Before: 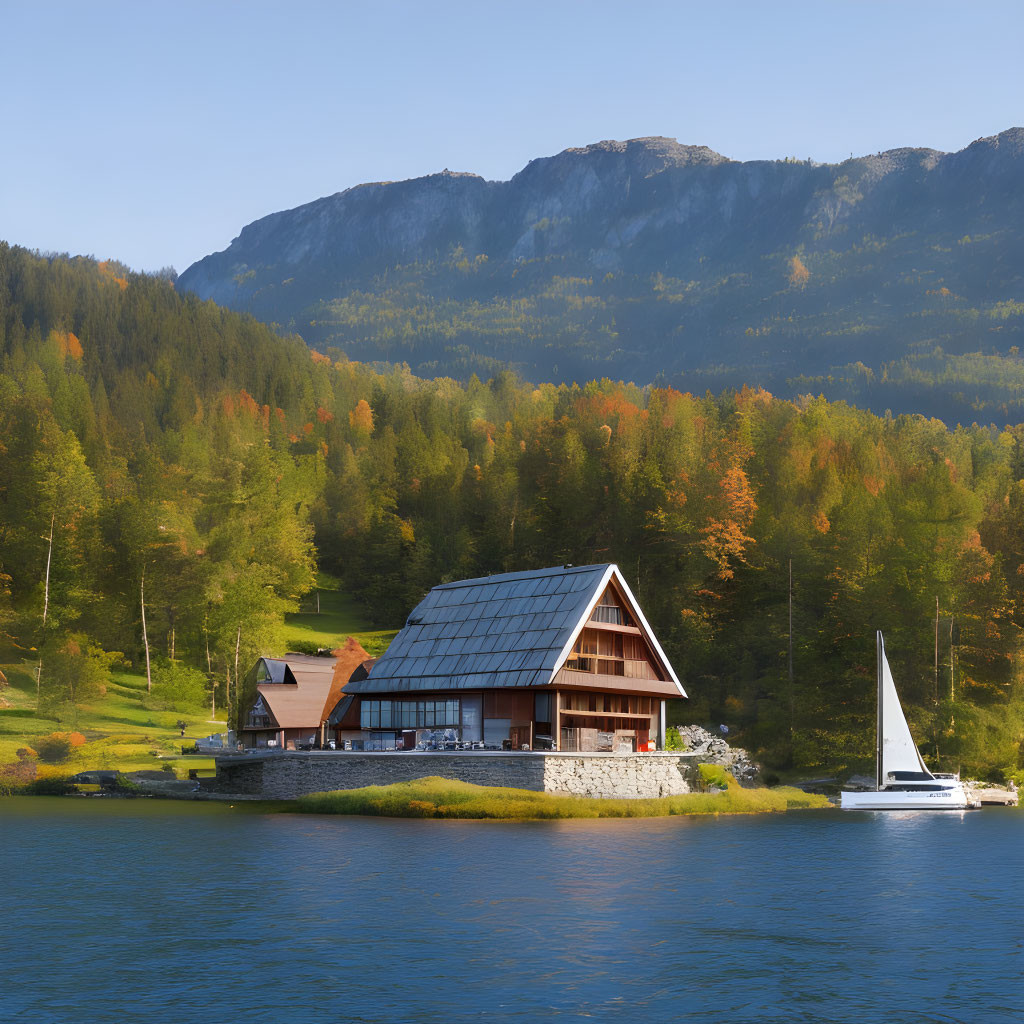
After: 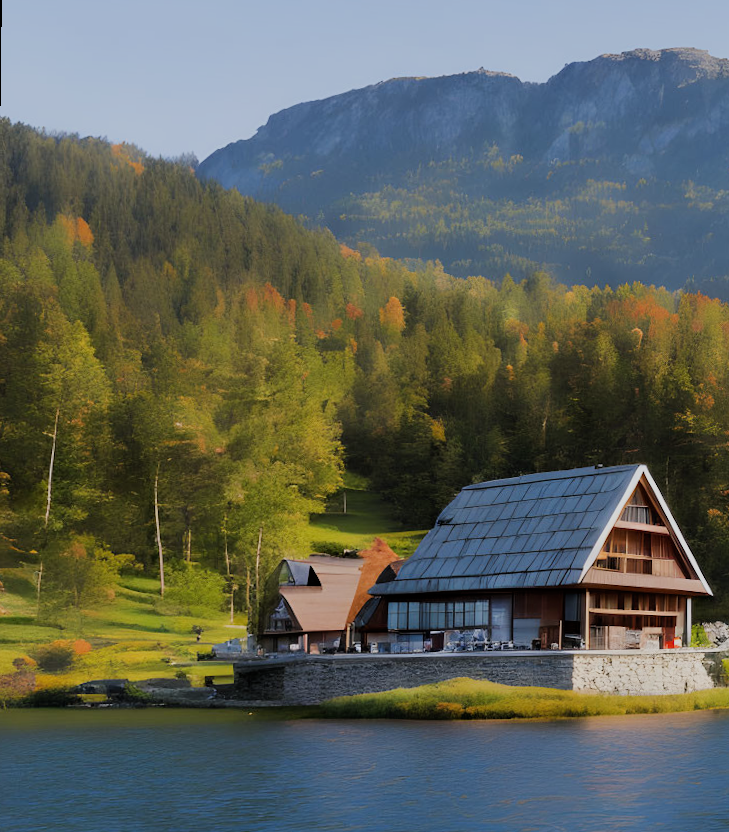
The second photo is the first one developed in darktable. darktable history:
rotate and perspective: rotation 0.679°, lens shift (horizontal) 0.136, crop left 0.009, crop right 0.991, crop top 0.078, crop bottom 0.95
filmic rgb: black relative exposure -7.65 EV, white relative exposure 4.56 EV, hardness 3.61, contrast 1.05
crop: top 5.803%, right 27.864%, bottom 5.804%
